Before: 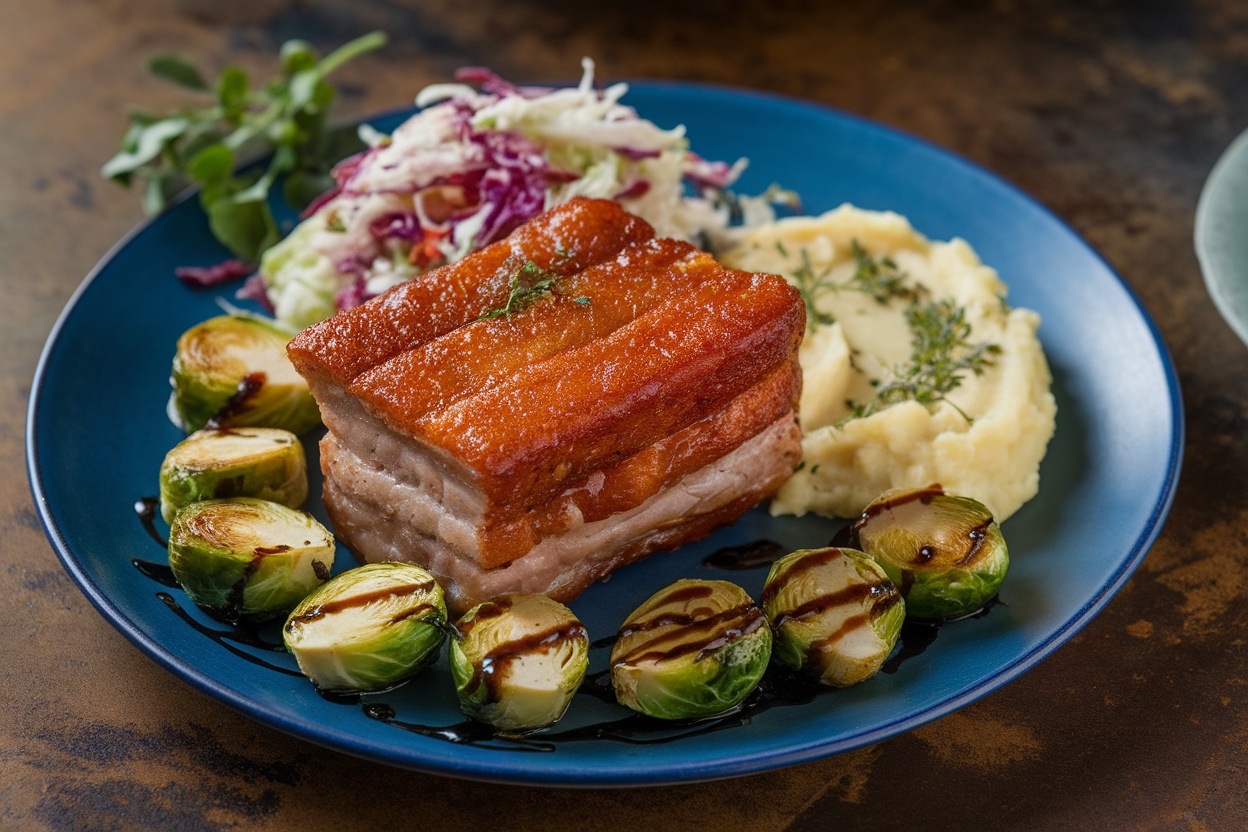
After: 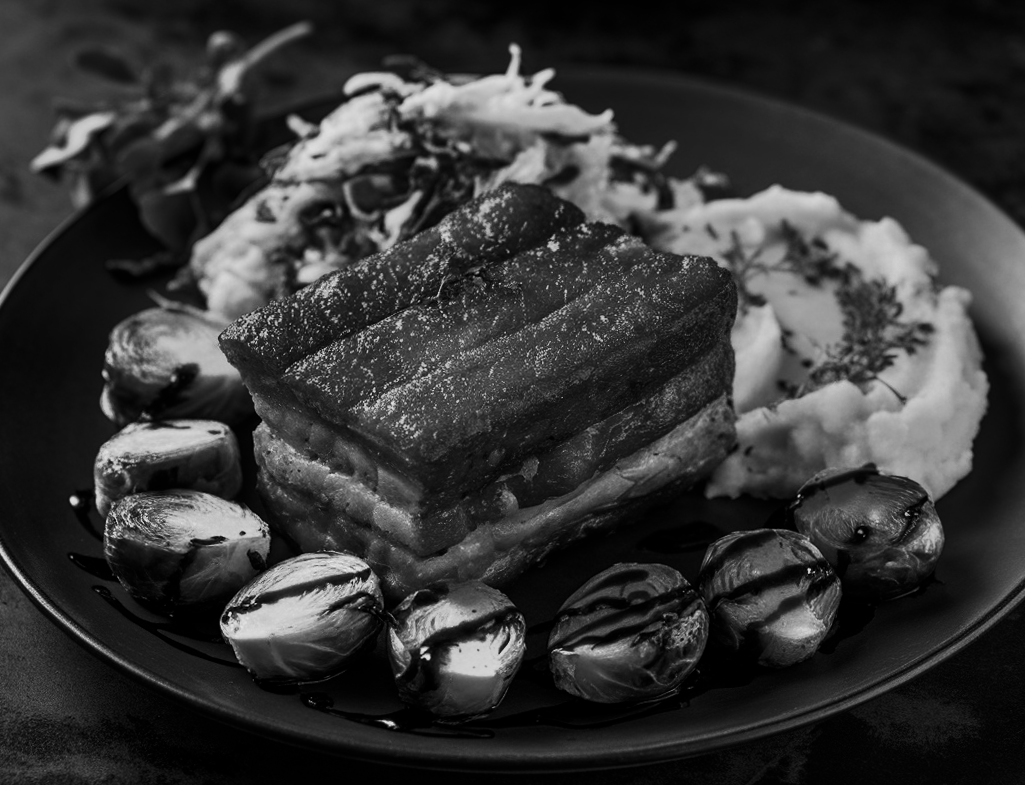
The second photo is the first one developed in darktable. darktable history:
crop and rotate: angle 1°, left 4.281%, top 0.642%, right 11.383%, bottom 2.486%
monochrome: size 1
contrast brightness saturation: contrast -0.03, brightness -0.59, saturation -1
shadows and highlights: low approximation 0.01, soften with gaussian
